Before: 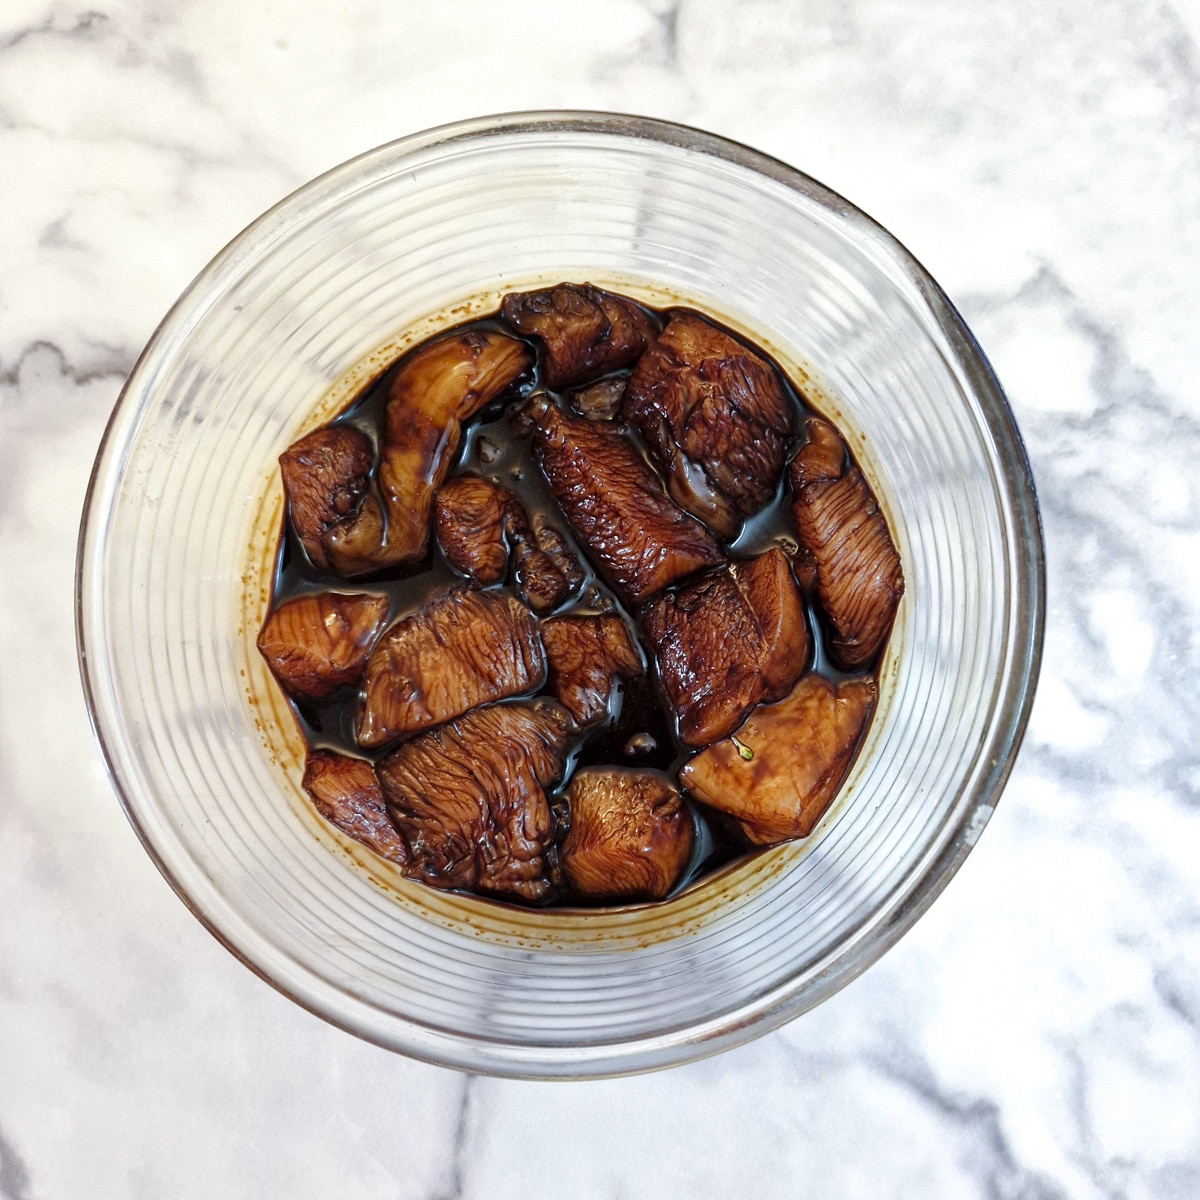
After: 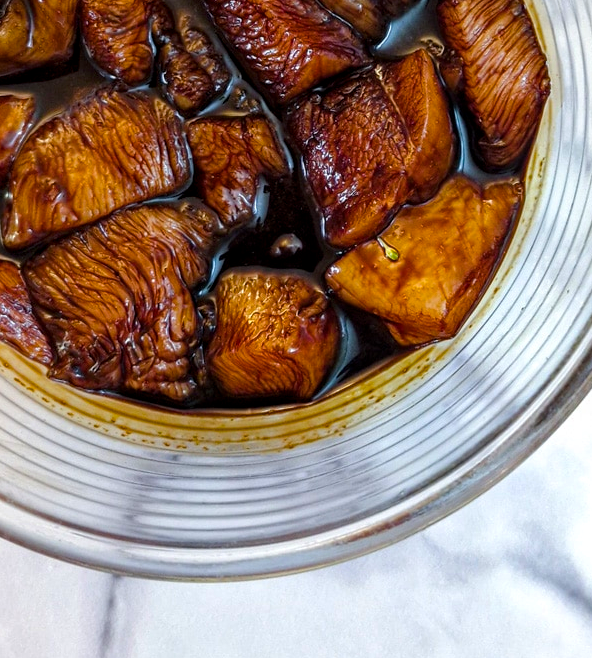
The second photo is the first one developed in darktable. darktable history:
crop: left 29.521%, top 41.627%, right 21.09%, bottom 3.514%
local contrast: on, module defaults
color balance rgb: linear chroma grading › global chroma 15.377%, perceptual saturation grading › global saturation 25.729%
